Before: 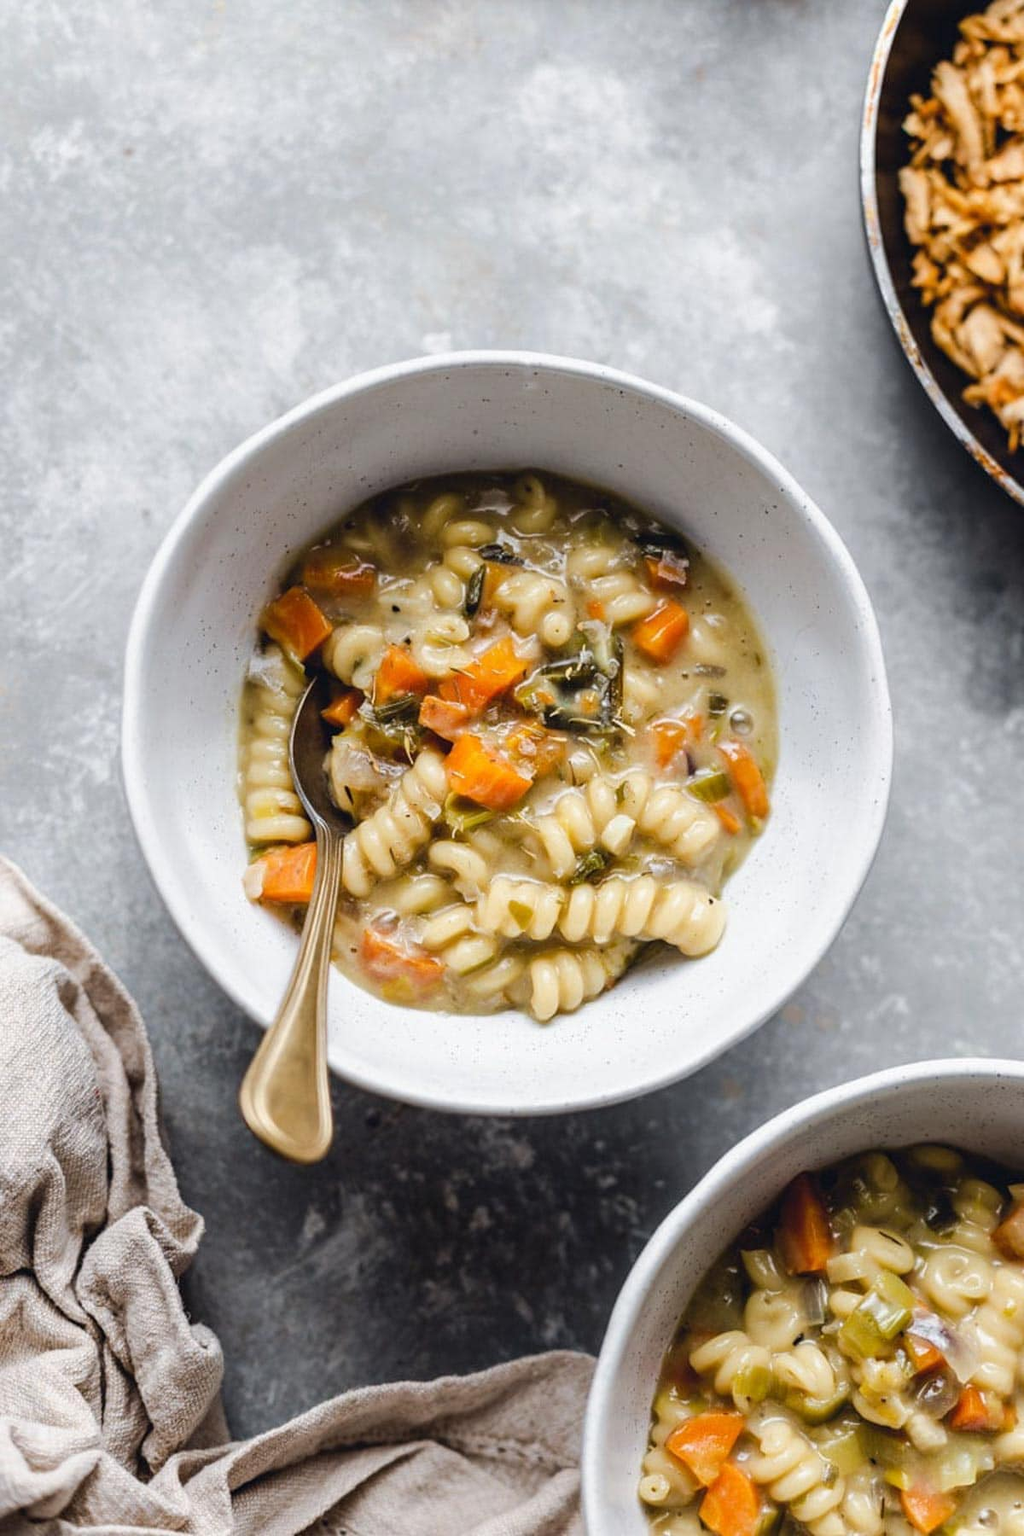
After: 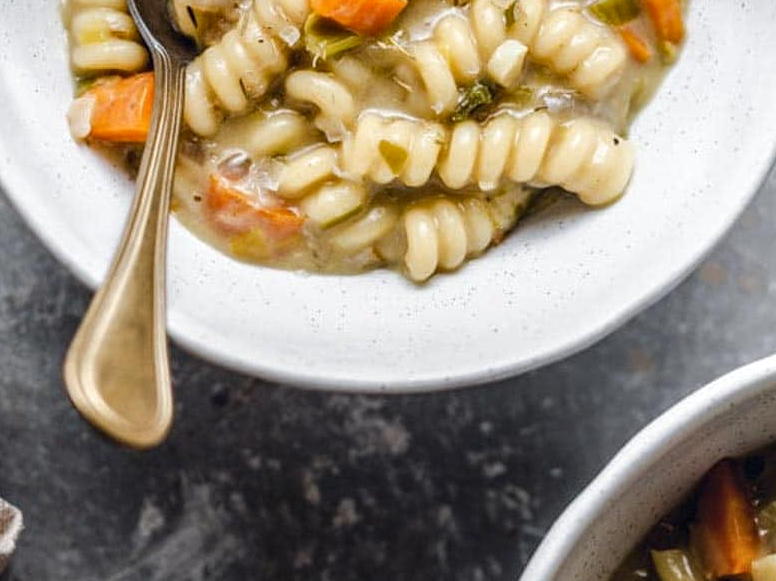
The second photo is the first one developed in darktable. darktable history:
tone equalizer: -8 EV 0.068 EV, edges refinement/feathering 500, mask exposure compensation -1.57 EV, preserve details no
crop: left 18.095%, top 50.863%, right 17.224%, bottom 16.825%
local contrast: on, module defaults
